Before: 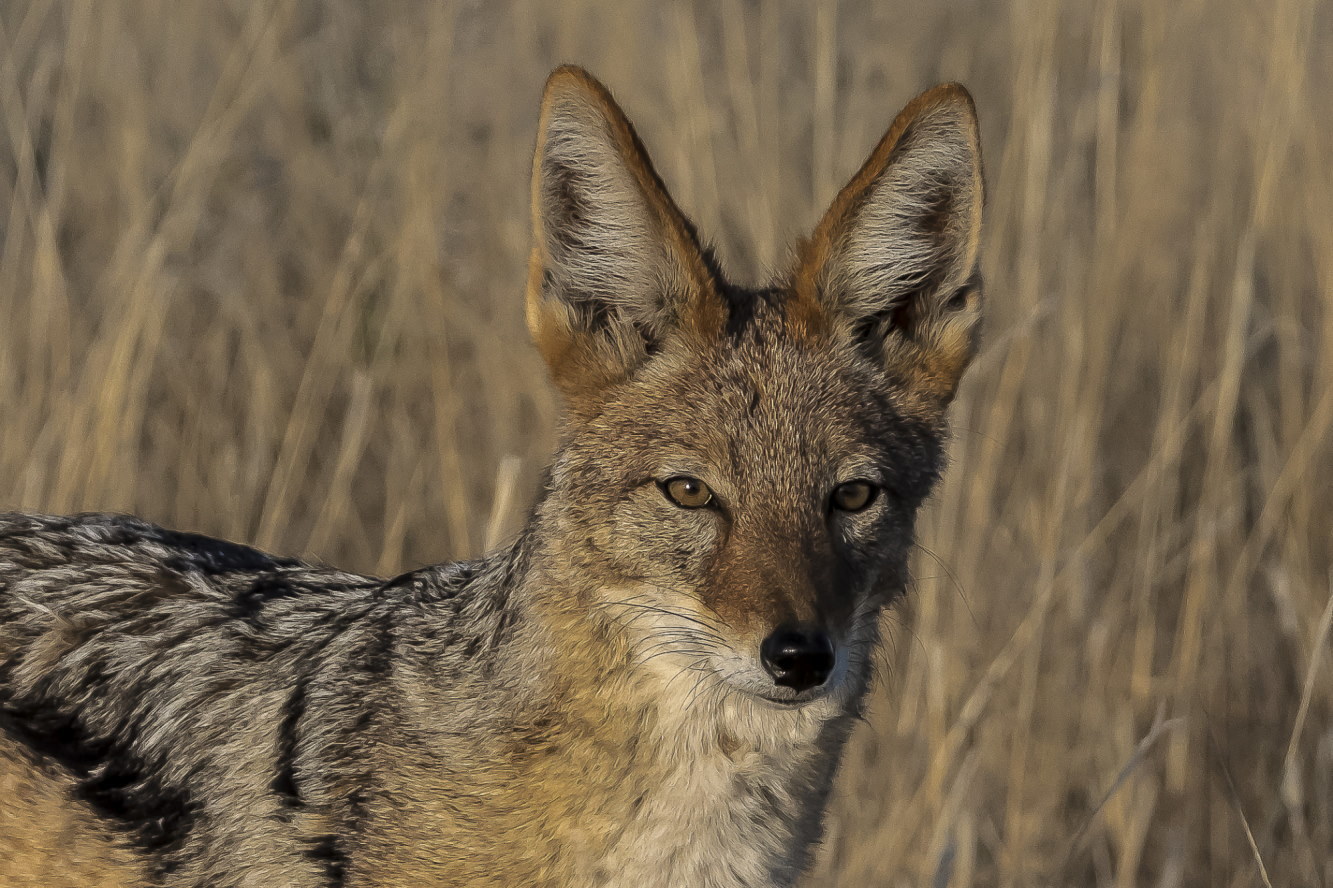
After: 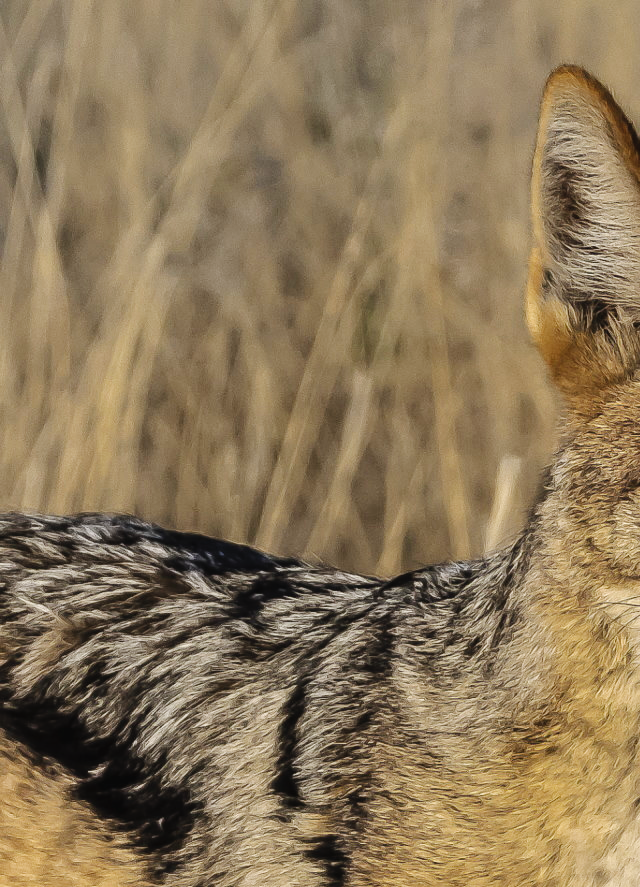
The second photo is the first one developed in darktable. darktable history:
crop and rotate: left 0.05%, top 0%, right 51.867%
tone curve: curves: ch0 [(0, 0.023) (0.087, 0.065) (0.184, 0.168) (0.45, 0.54) (0.57, 0.683) (0.722, 0.825) (0.877, 0.948) (1, 1)]; ch1 [(0, 0) (0.388, 0.369) (0.44, 0.44) (0.489, 0.481) (0.534, 0.528) (0.657, 0.655) (1, 1)]; ch2 [(0, 0) (0.353, 0.317) (0.408, 0.427) (0.472, 0.46) (0.5, 0.488) (0.537, 0.518) (0.576, 0.592) (0.625, 0.631) (1, 1)], preserve colors none
